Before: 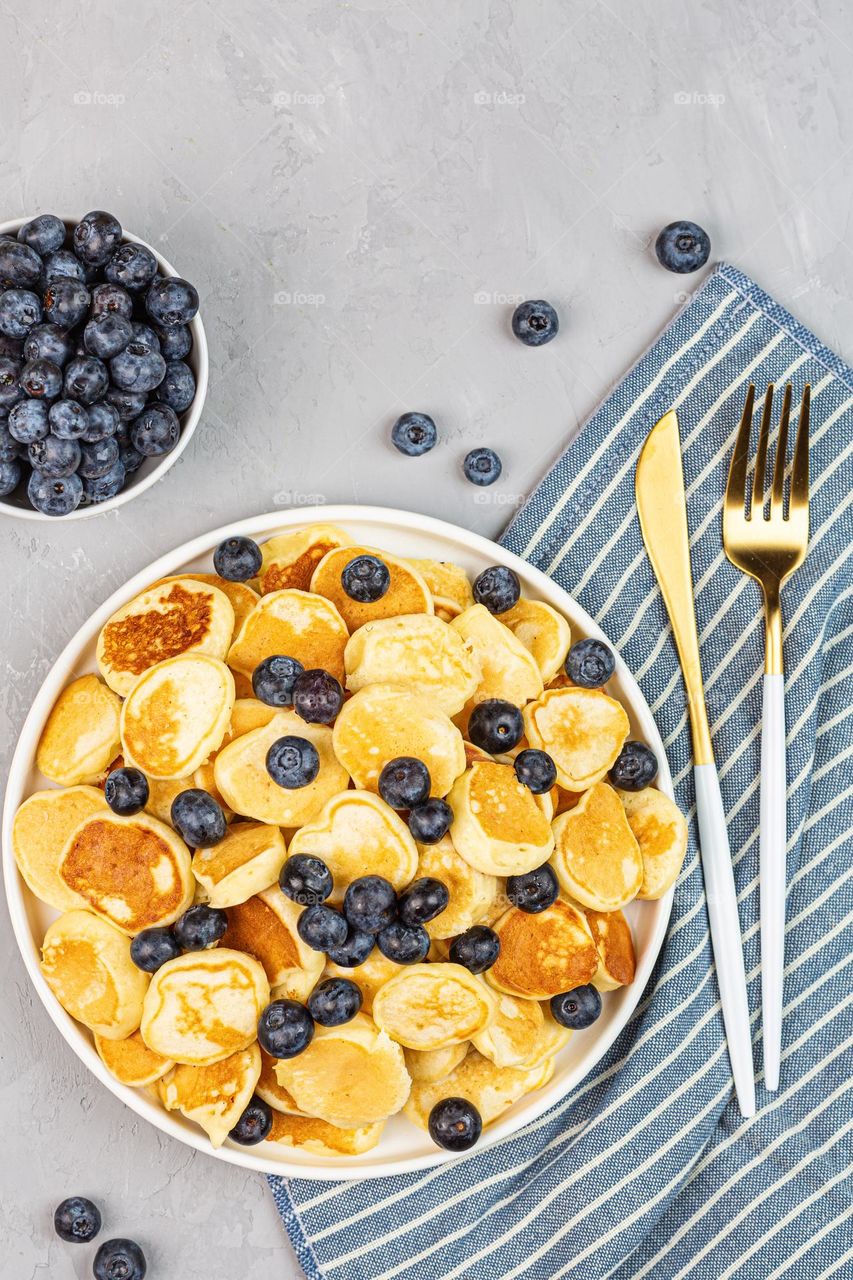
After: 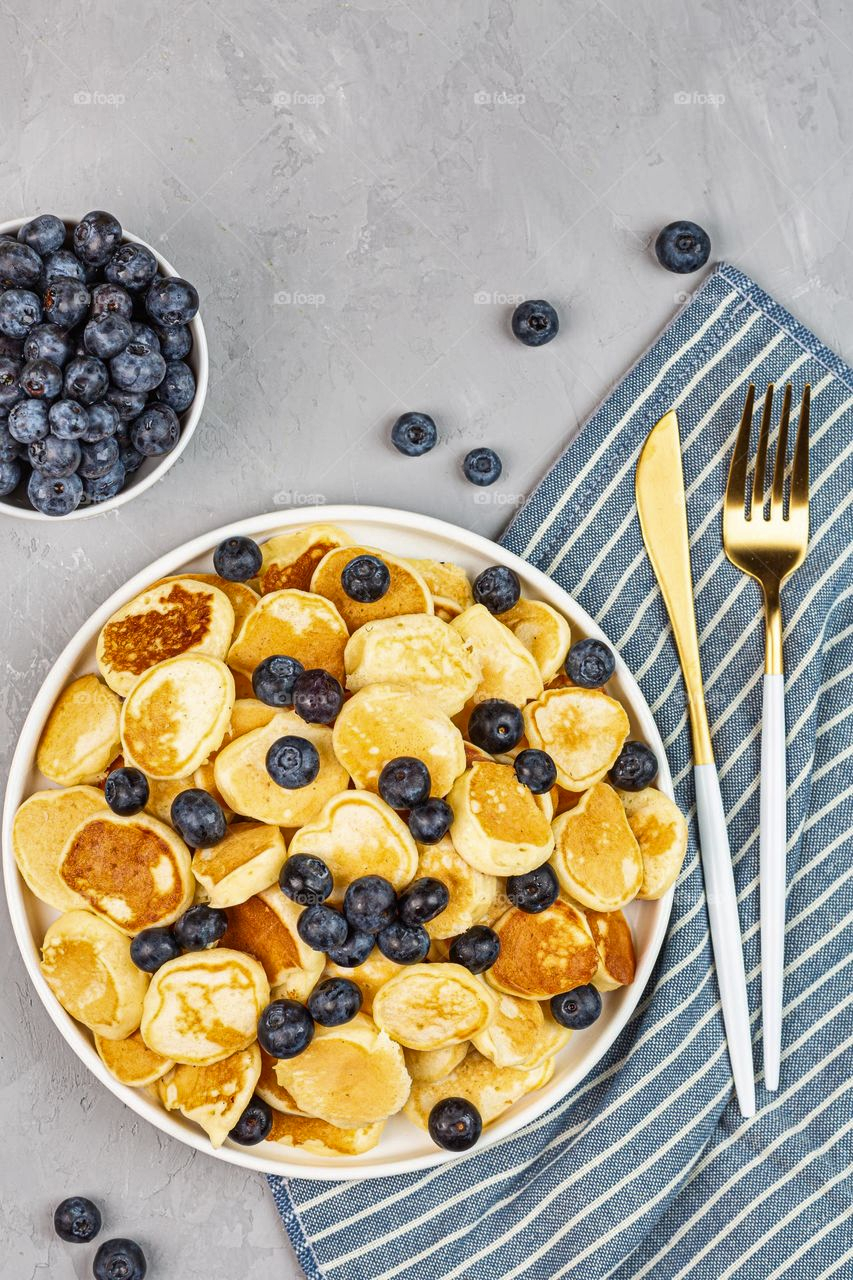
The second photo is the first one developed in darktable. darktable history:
shadows and highlights: shadows color adjustment 99.15%, highlights color adjustment 0.724%, soften with gaussian
